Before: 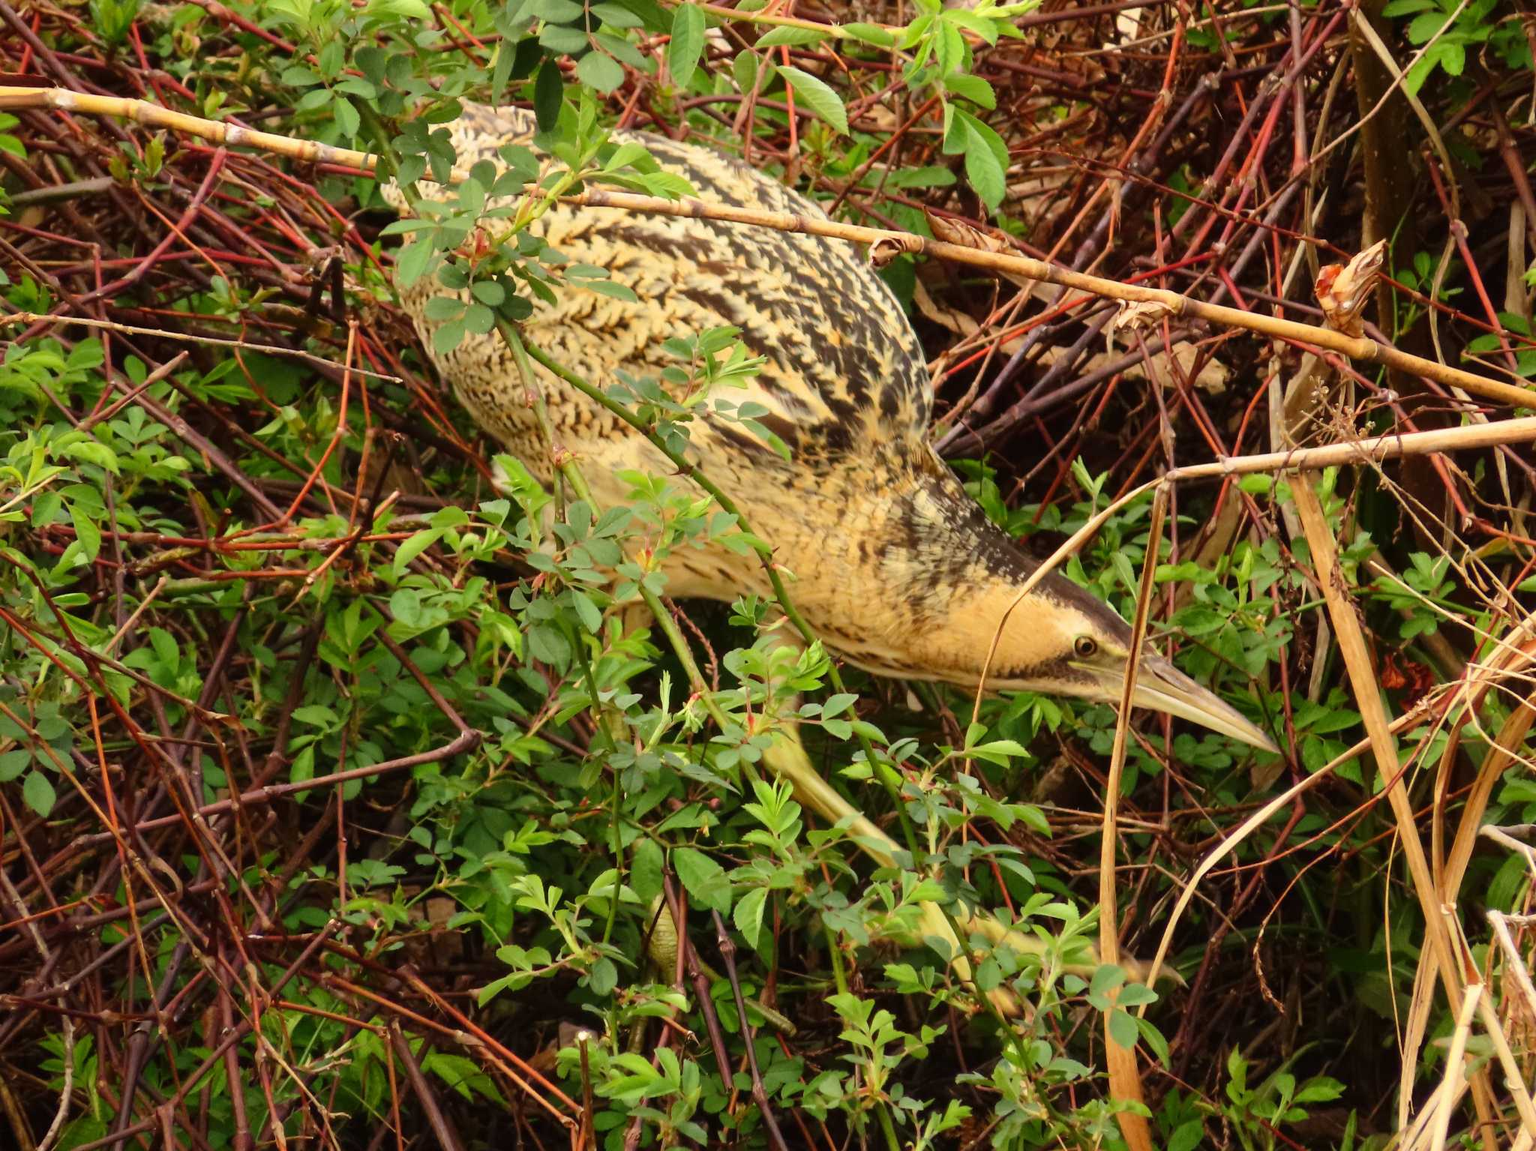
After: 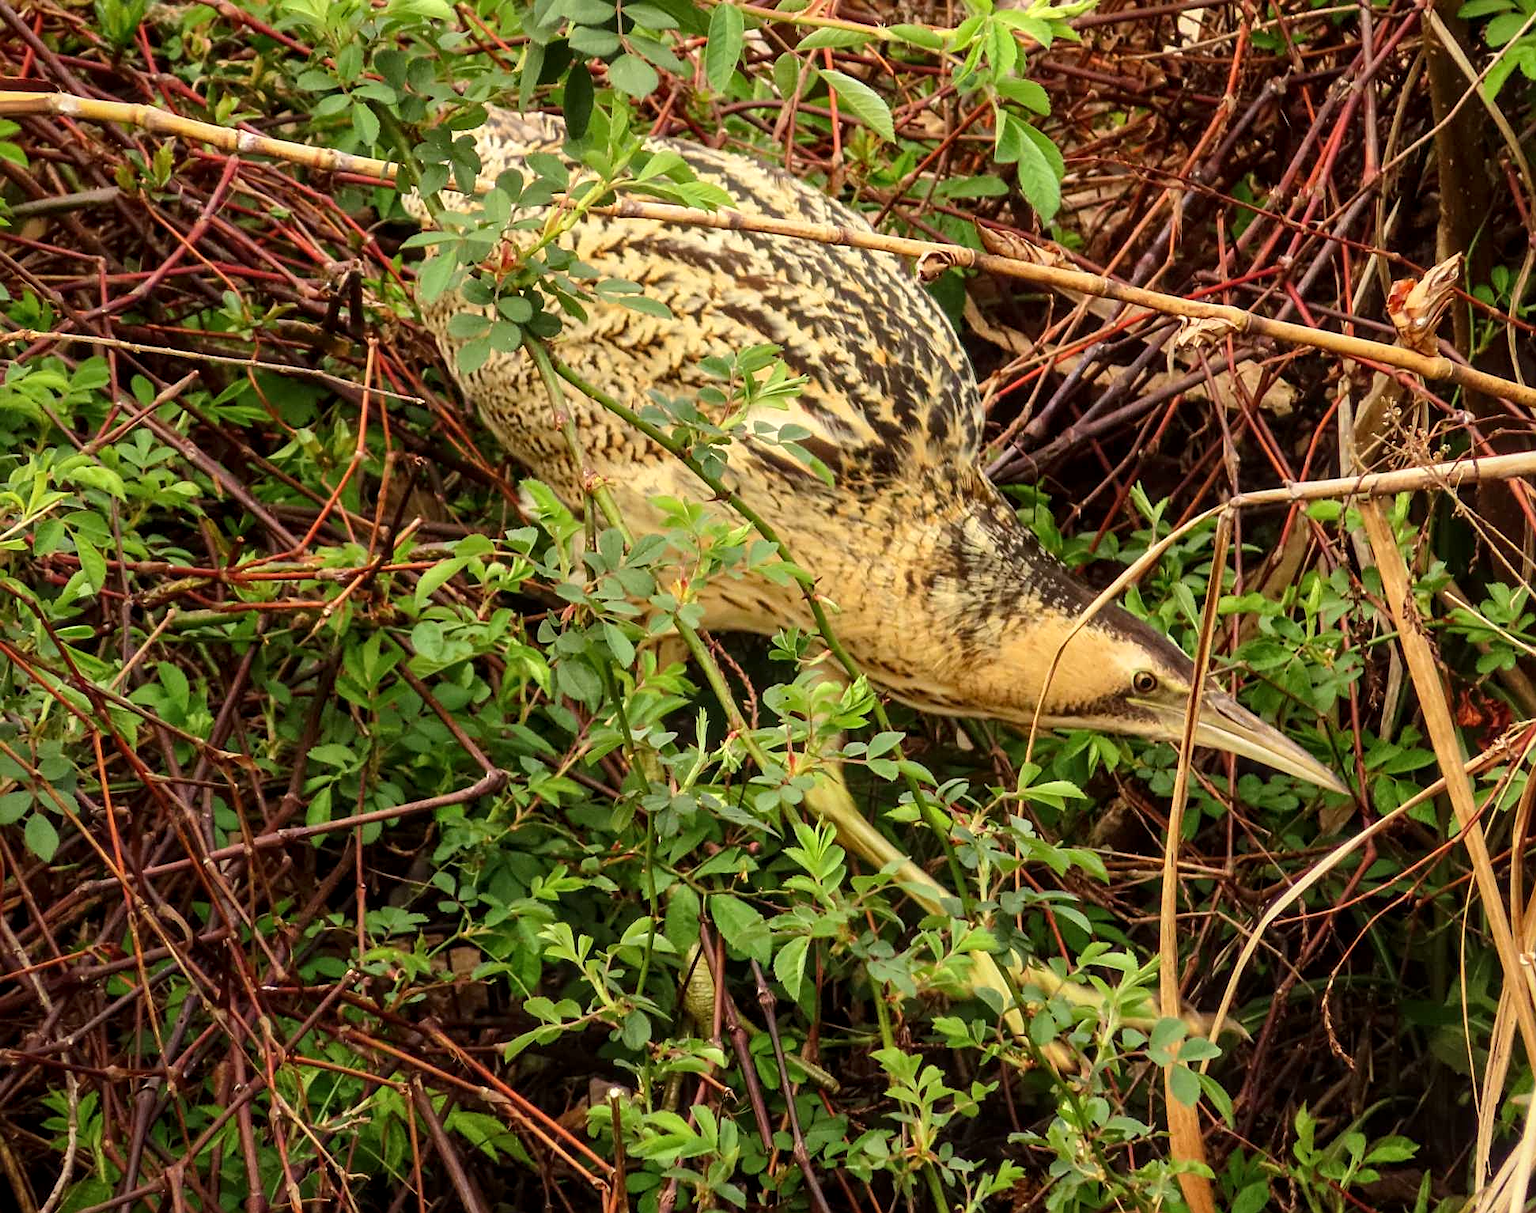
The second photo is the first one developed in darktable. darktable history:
sharpen: on, module defaults
local contrast: detail 130%
crop and rotate: right 5.167%
